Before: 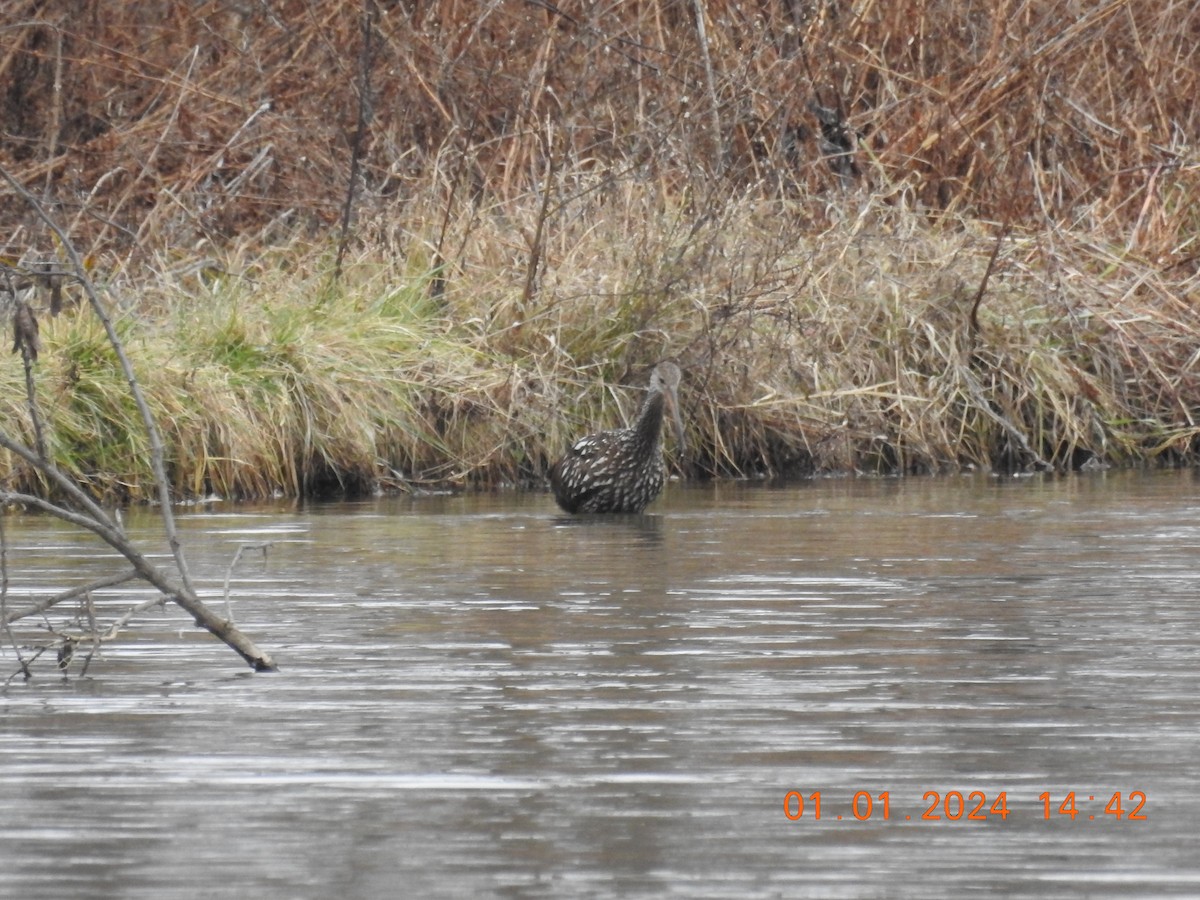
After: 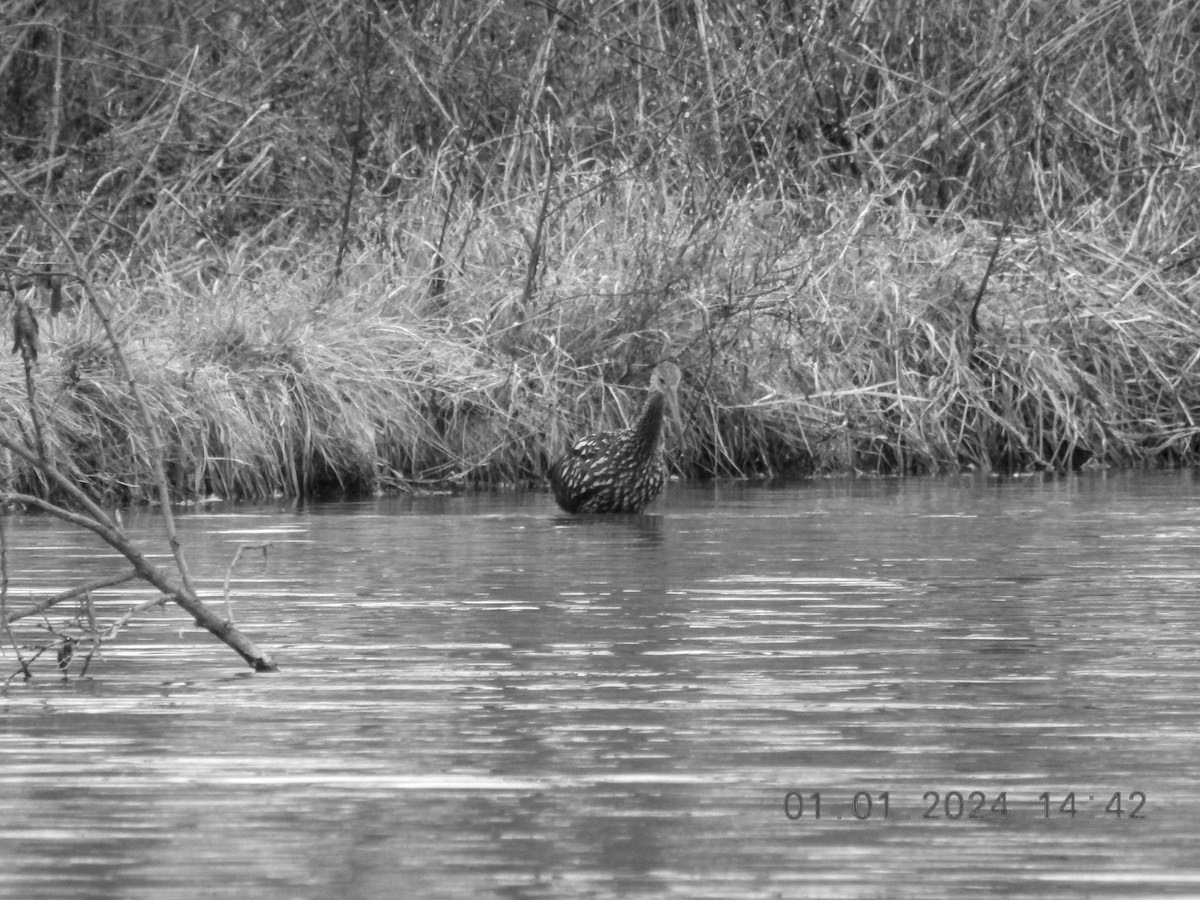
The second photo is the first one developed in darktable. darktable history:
monochrome: a 0, b 0, size 0.5, highlights 0.57
local contrast: on, module defaults
